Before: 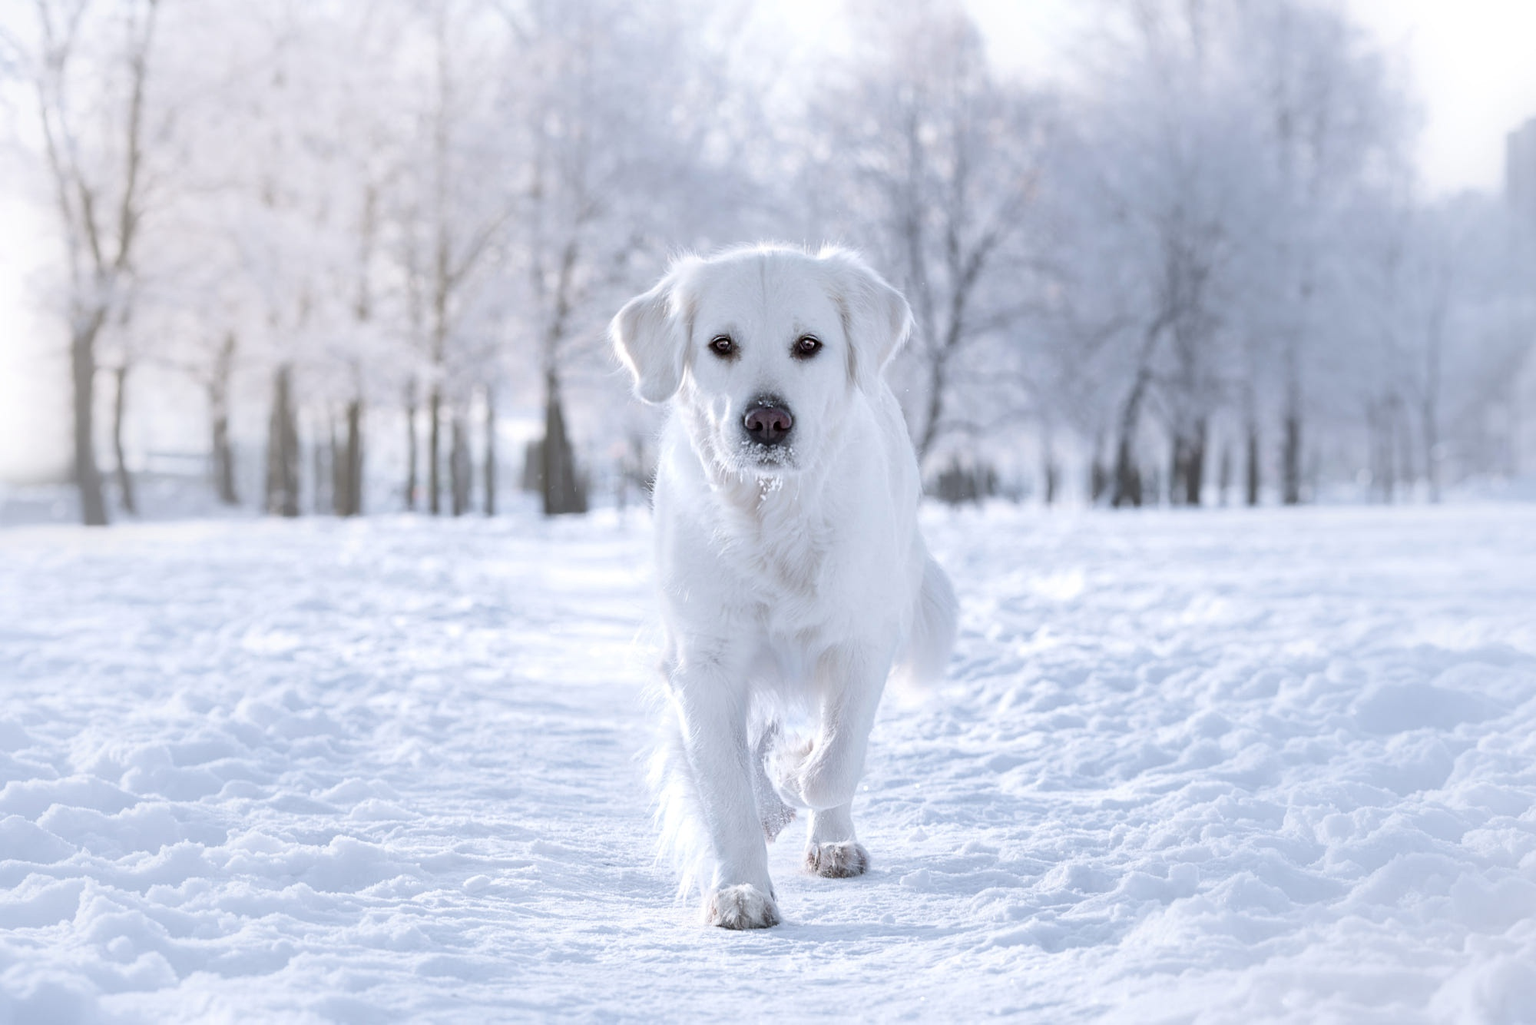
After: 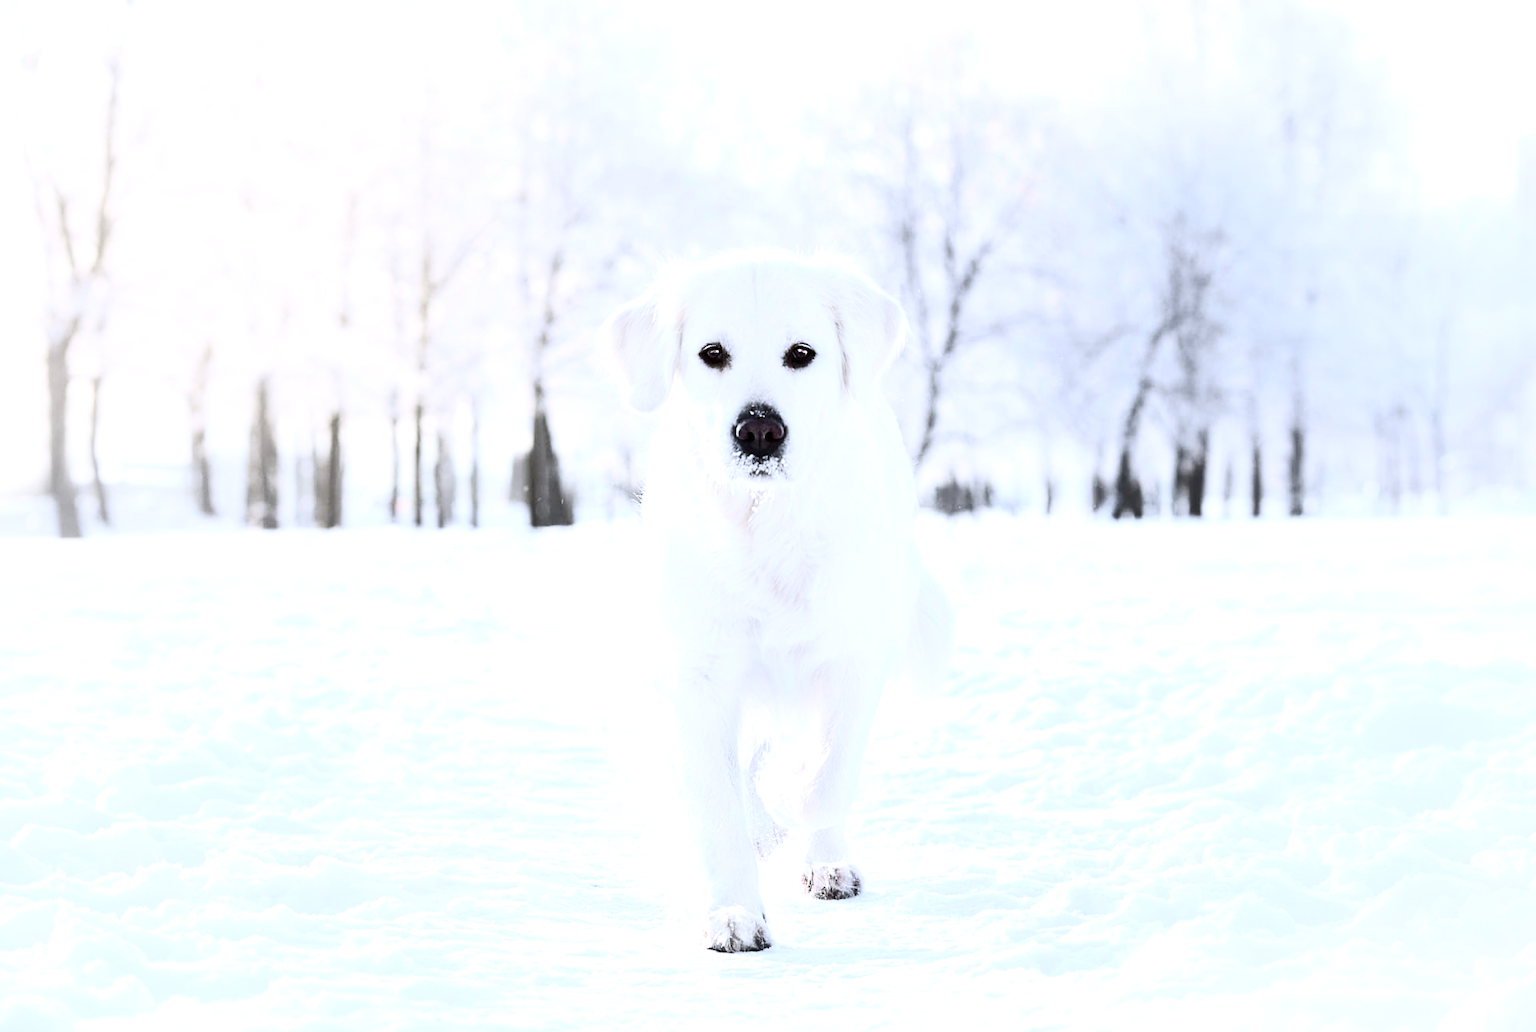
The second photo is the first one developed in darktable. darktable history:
crop and rotate: left 1.785%, right 0.634%, bottom 1.703%
tone equalizer: -8 EV -0.751 EV, -7 EV -0.732 EV, -6 EV -0.621 EV, -5 EV -0.378 EV, -3 EV 0.379 EV, -2 EV 0.6 EV, -1 EV 0.683 EV, +0 EV 0.755 EV, edges refinement/feathering 500, mask exposure compensation -1.57 EV, preserve details no
contrast brightness saturation: contrast 0.392, brightness 0.103
